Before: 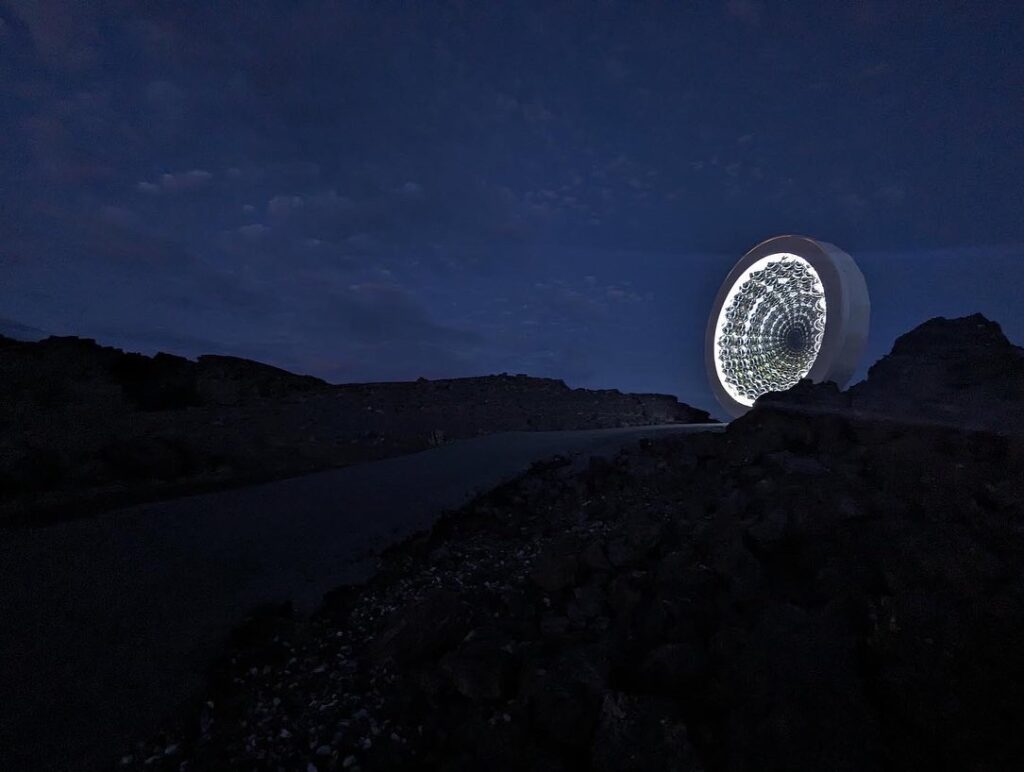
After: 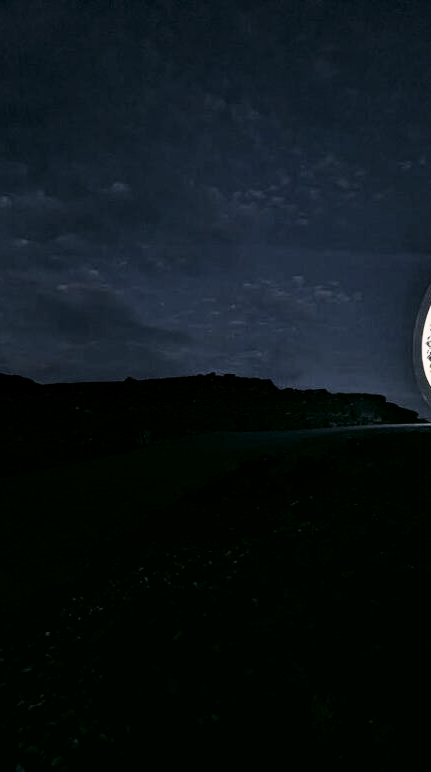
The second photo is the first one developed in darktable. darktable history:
levels: levels [0.031, 0.5, 0.969]
color correction: highlights a* 4.02, highlights b* 4.98, shadows a* -7.55, shadows b* 4.98
tone equalizer: -8 EV -0.417 EV, -7 EV -0.389 EV, -6 EV -0.333 EV, -5 EV -0.222 EV, -3 EV 0.222 EV, -2 EV 0.333 EV, -1 EV 0.389 EV, +0 EV 0.417 EV, edges refinement/feathering 500, mask exposure compensation -1.57 EV, preserve details no
crop: left 28.583%, right 29.231%
tone curve: curves: ch0 [(0, 0.023) (0.113, 0.084) (0.285, 0.301) (0.673, 0.796) (0.845, 0.932) (0.994, 0.971)]; ch1 [(0, 0) (0.456, 0.437) (0.498, 0.5) (0.57, 0.559) (0.631, 0.639) (1, 1)]; ch2 [(0, 0) (0.417, 0.44) (0.46, 0.453) (0.502, 0.507) (0.55, 0.57) (0.67, 0.712) (1, 1)], color space Lab, independent channels, preserve colors none
color contrast: green-magenta contrast 0.8, blue-yellow contrast 1.1, unbound 0
local contrast: on, module defaults
